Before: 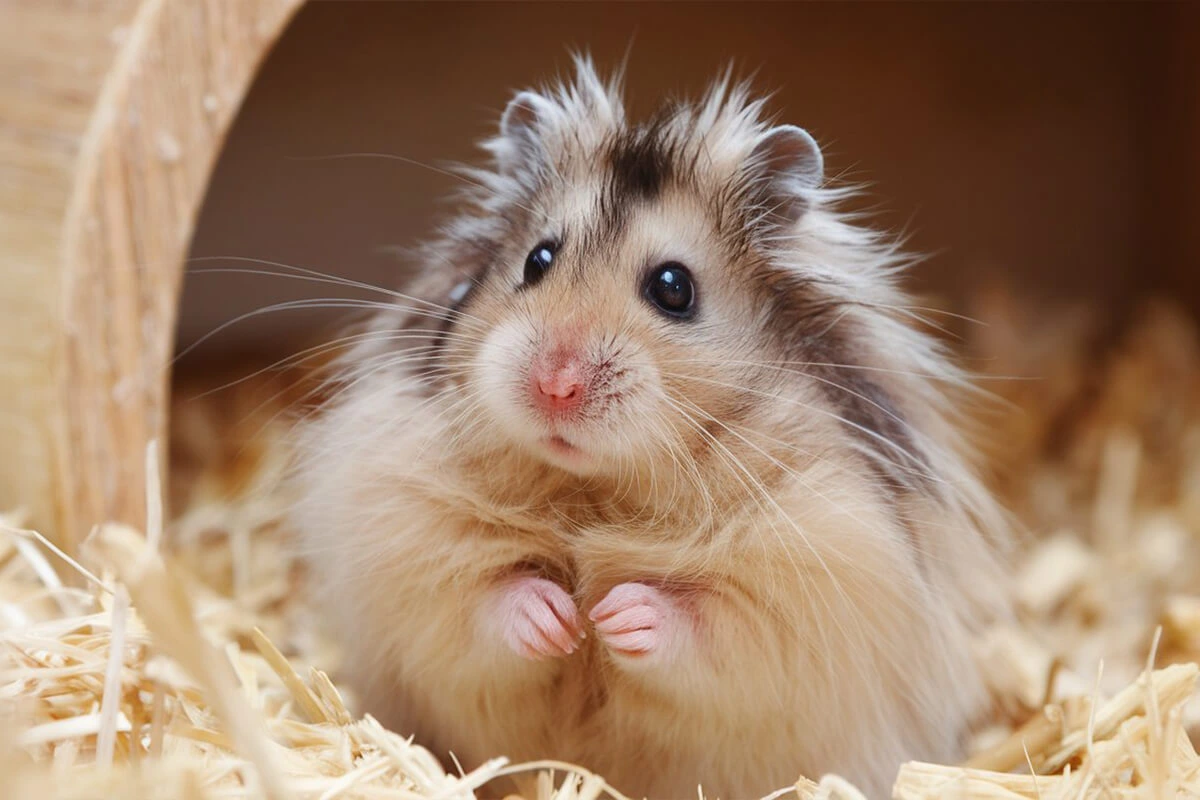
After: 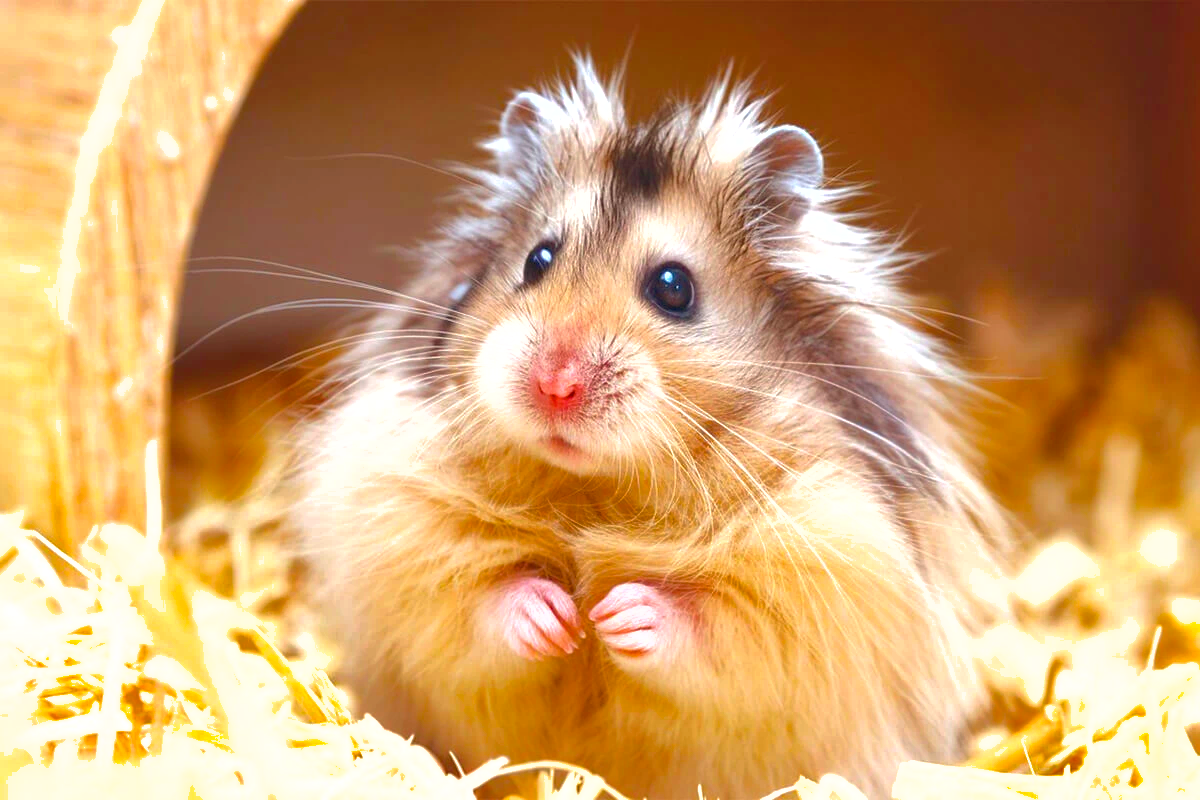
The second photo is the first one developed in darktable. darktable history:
exposure: exposure 0.943 EV, compensate highlight preservation false
color balance rgb: global offset › chroma 0.057%, global offset › hue 253.86°, linear chroma grading › global chroma 15.489%, perceptual saturation grading › global saturation 30.168%
shadows and highlights: on, module defaults
